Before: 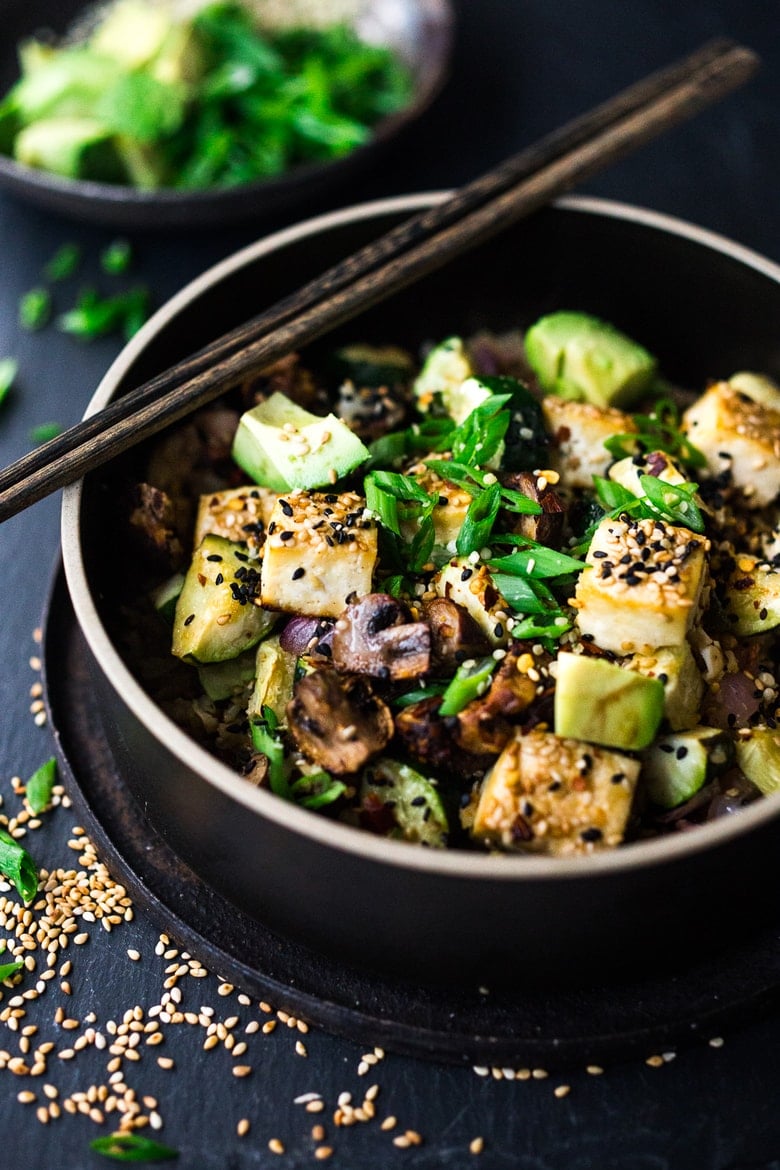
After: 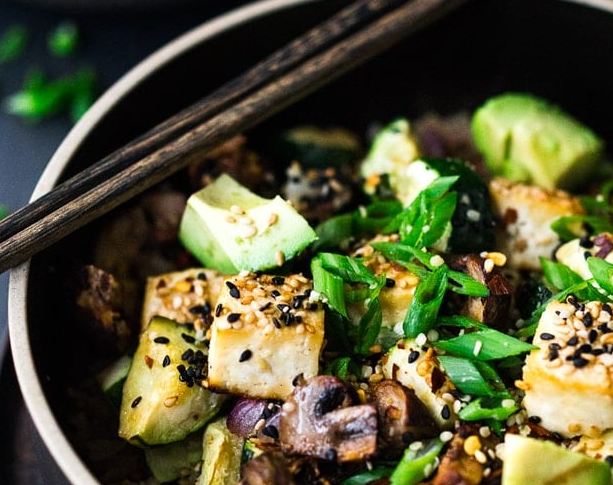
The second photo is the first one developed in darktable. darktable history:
crop: left 6.893%, top 18.657%, right 14.391%, bottom 39.833%
